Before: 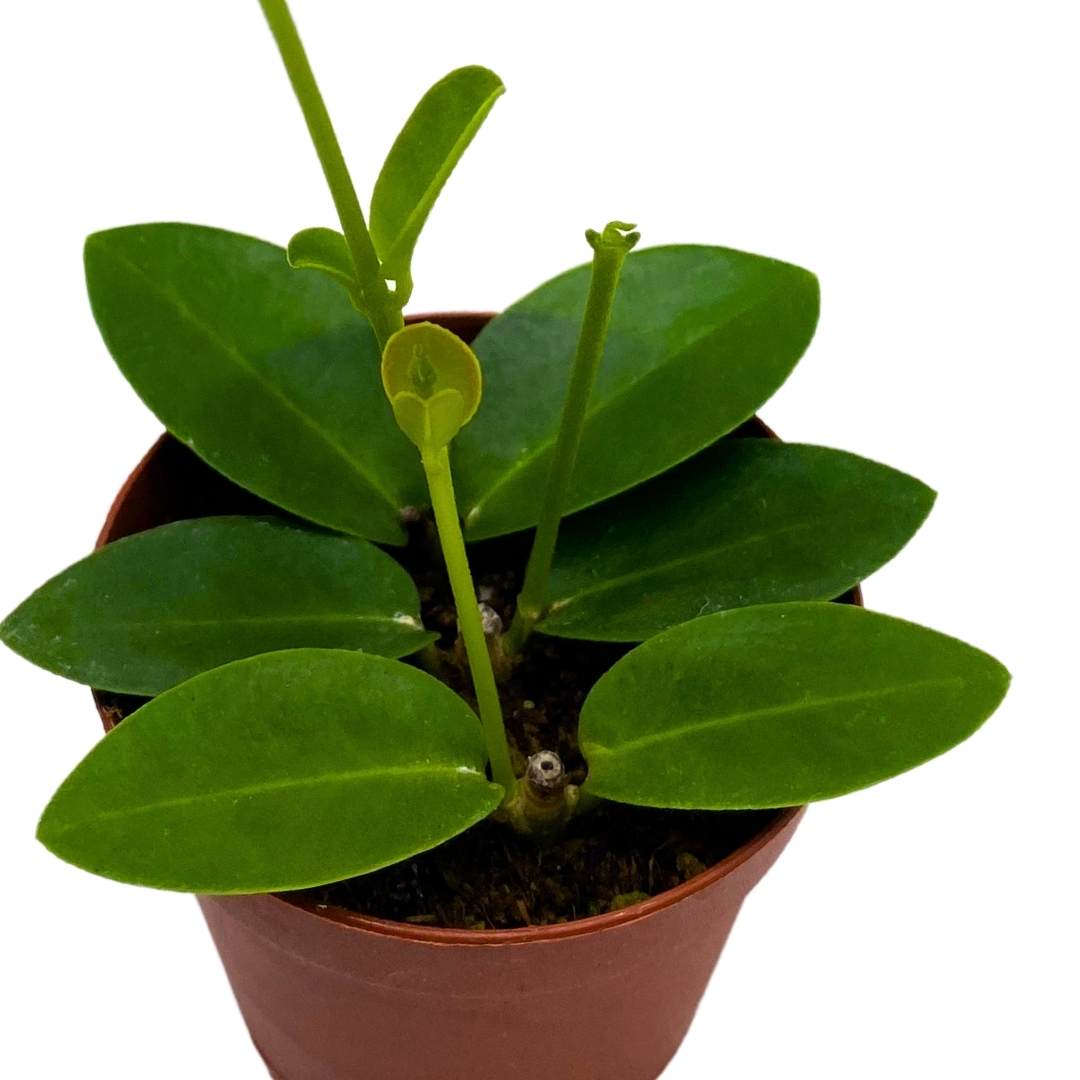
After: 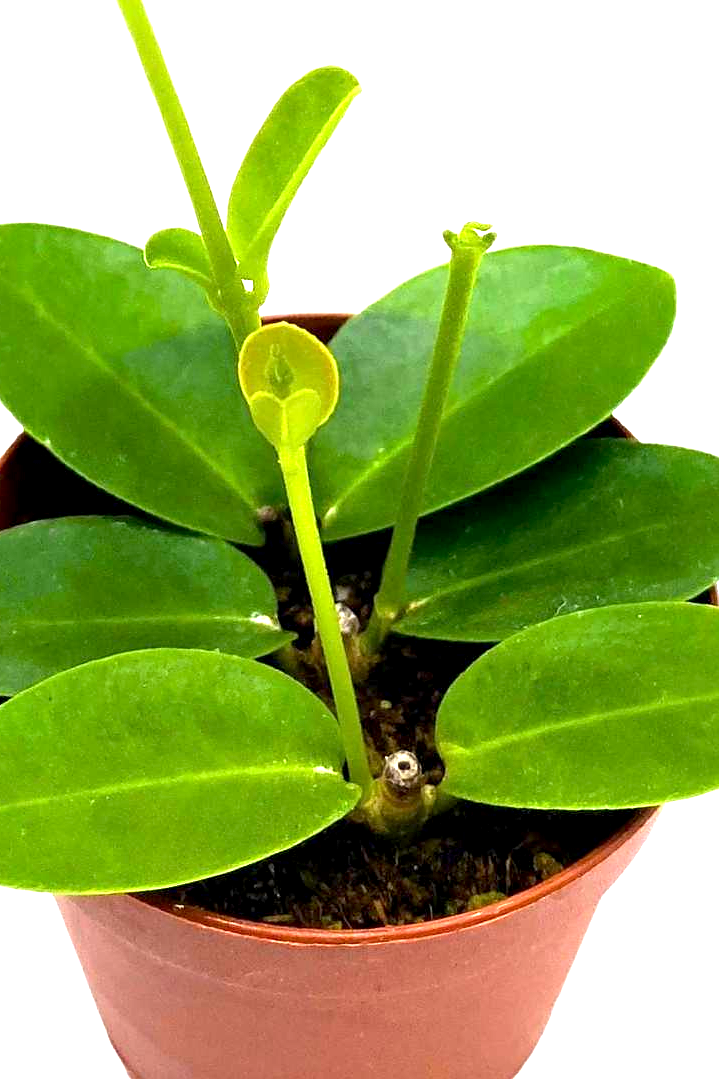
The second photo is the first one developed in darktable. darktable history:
exposure: black level correction 0.001, exposure 1.857 EV, compensate highlight preservation false
crop and rotate: left 13.351%, right 20.026%
sharpen: radius 1.544, amount 0.356, threshold 1.141
